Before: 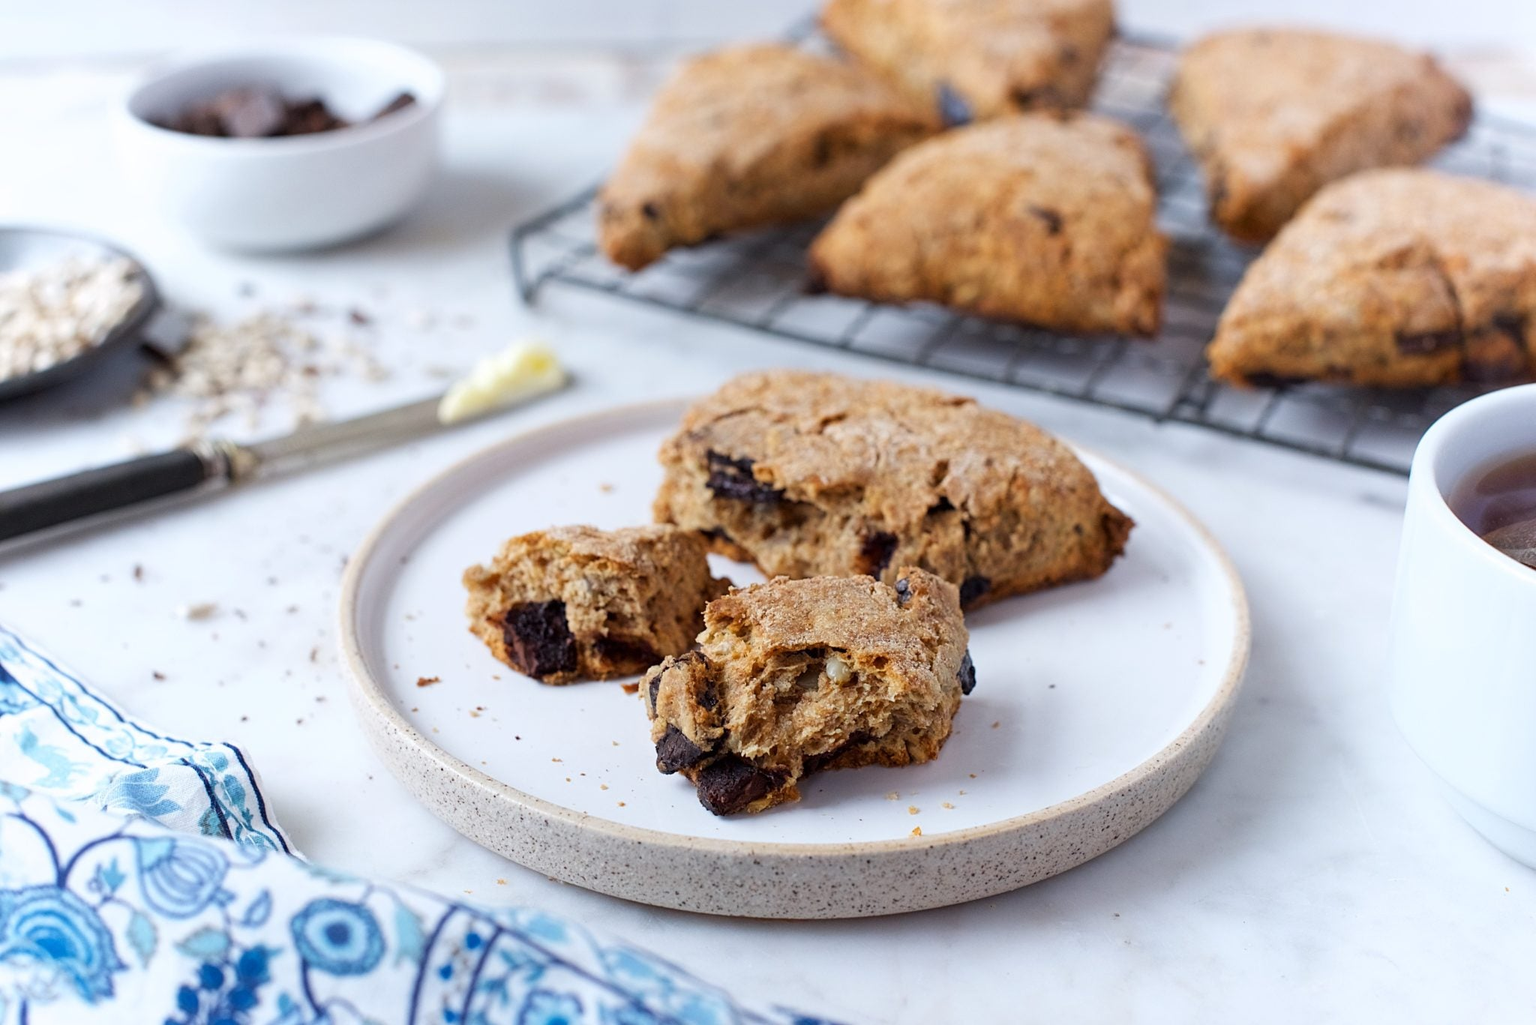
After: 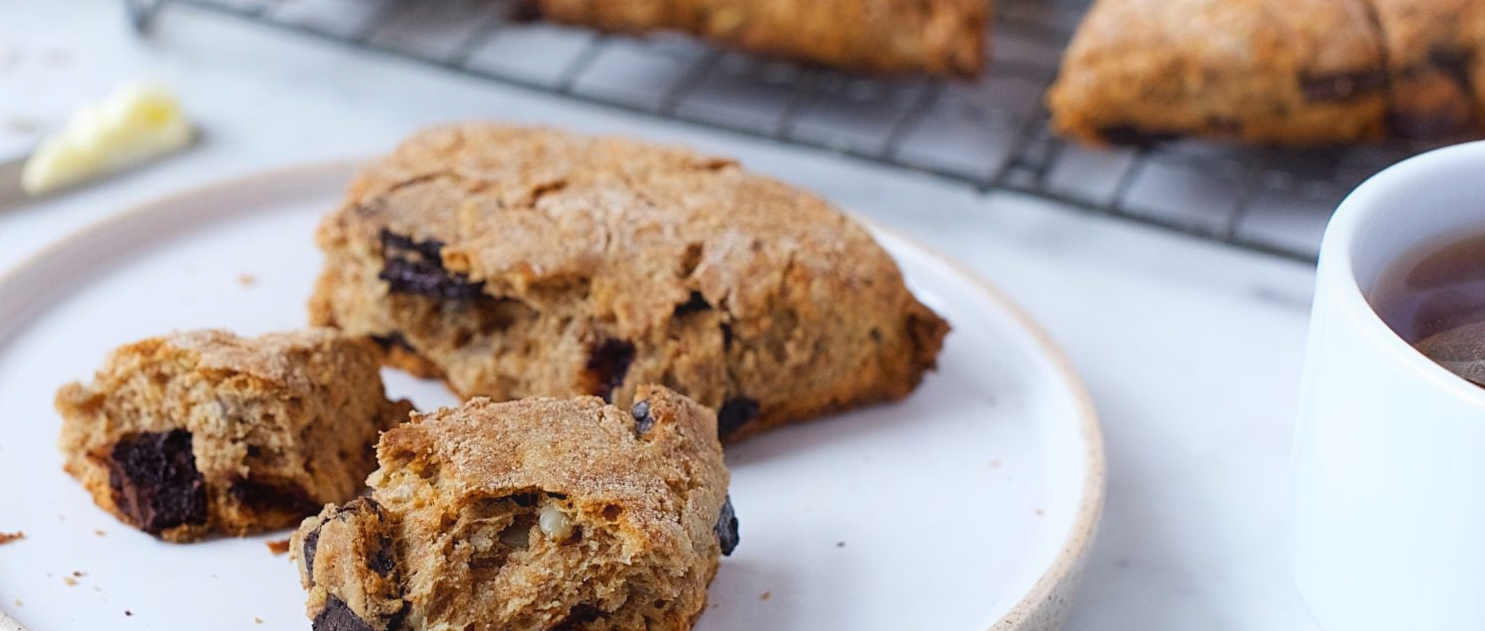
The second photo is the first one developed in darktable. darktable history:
crop and rotate: left 27.486%, top 27.187%, bottom 26.597%
color balance rgb: perceptual saturation grading › global saturation -0.205%, global vibrance 14.516%
contrast equalizer: y [[0.5, 0.488, 0.462, 0.461, 0.491, 0.5], [0.5 ×6], [0.5 ×6], [0 ×6], [0 ×6]]
